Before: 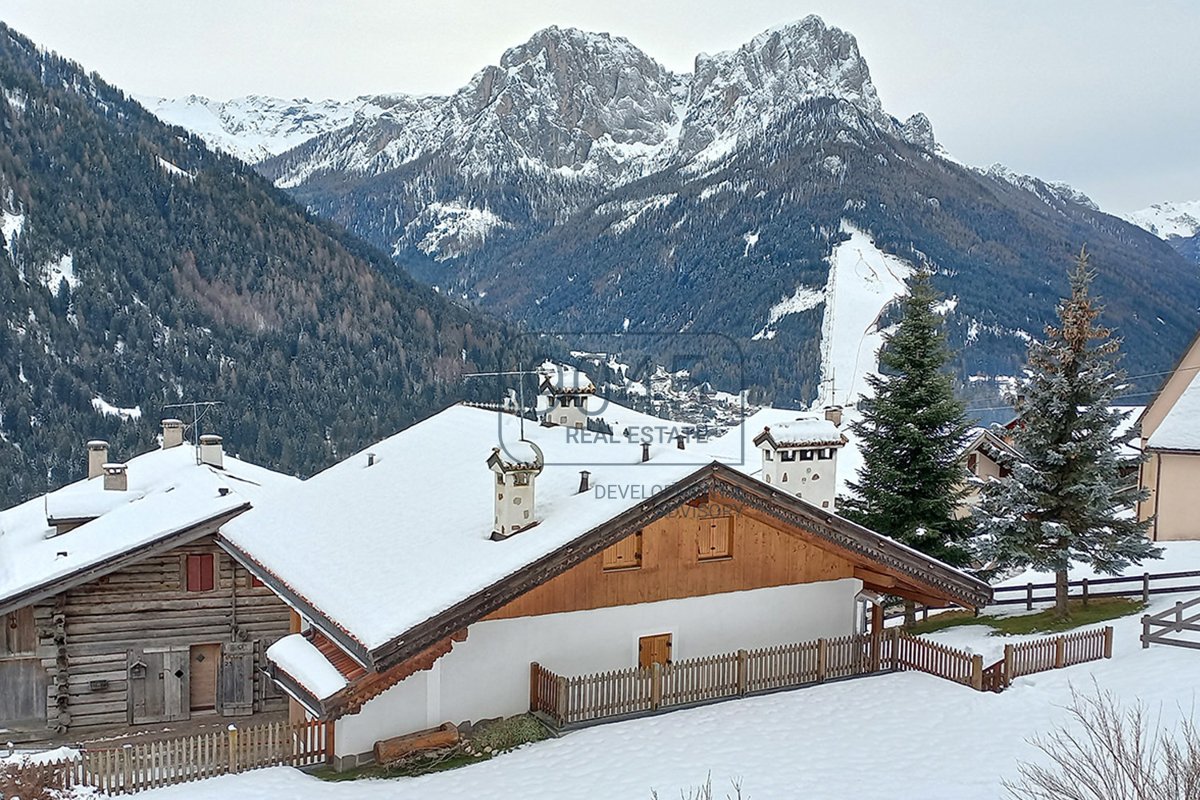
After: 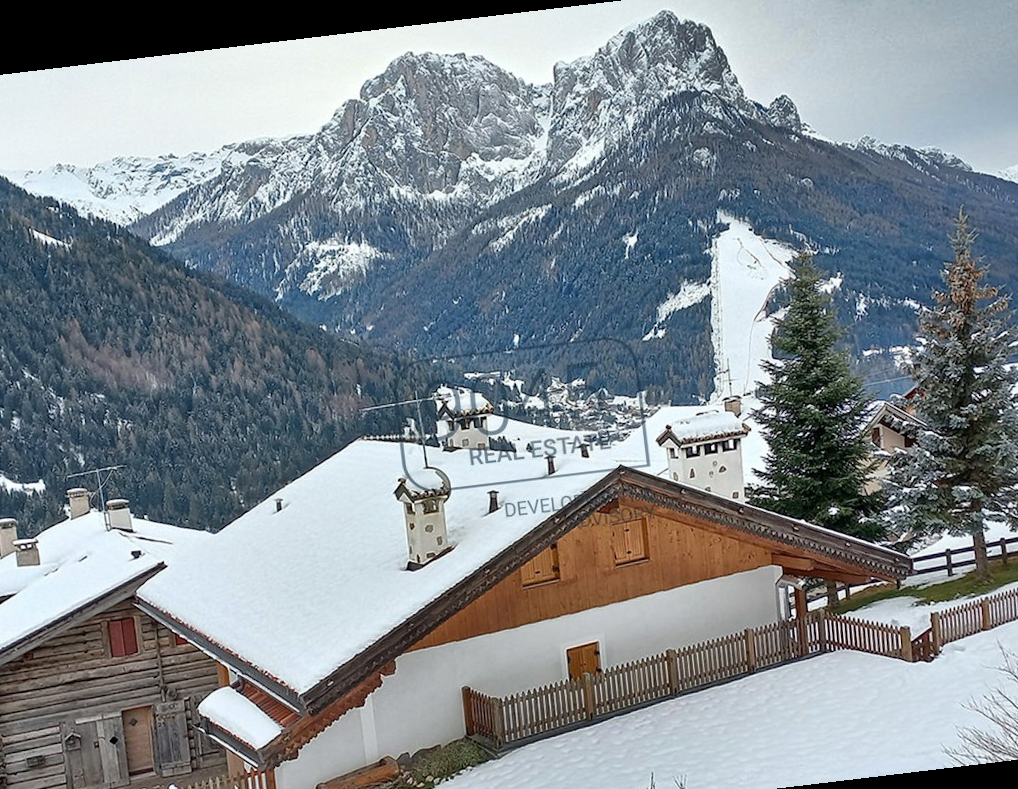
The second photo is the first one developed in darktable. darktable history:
crop: left 11.225%, top 5.381%, right 9.565%, bottom 10.314%
white balance: emerald 1
rotate and perspective: rotation -6.83°, automatic cropping off
shadows and highlights: shadows 24.5, highlights -78.15, soften with gaussian
